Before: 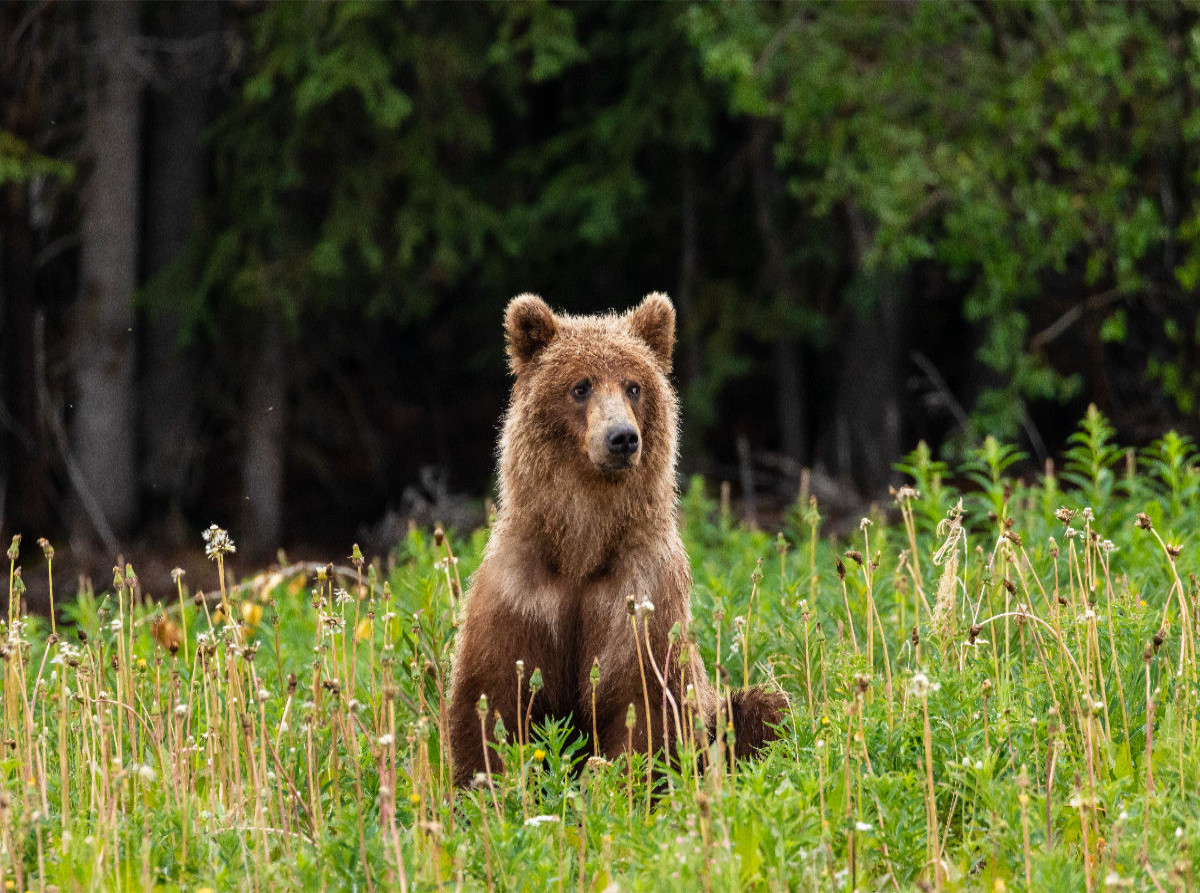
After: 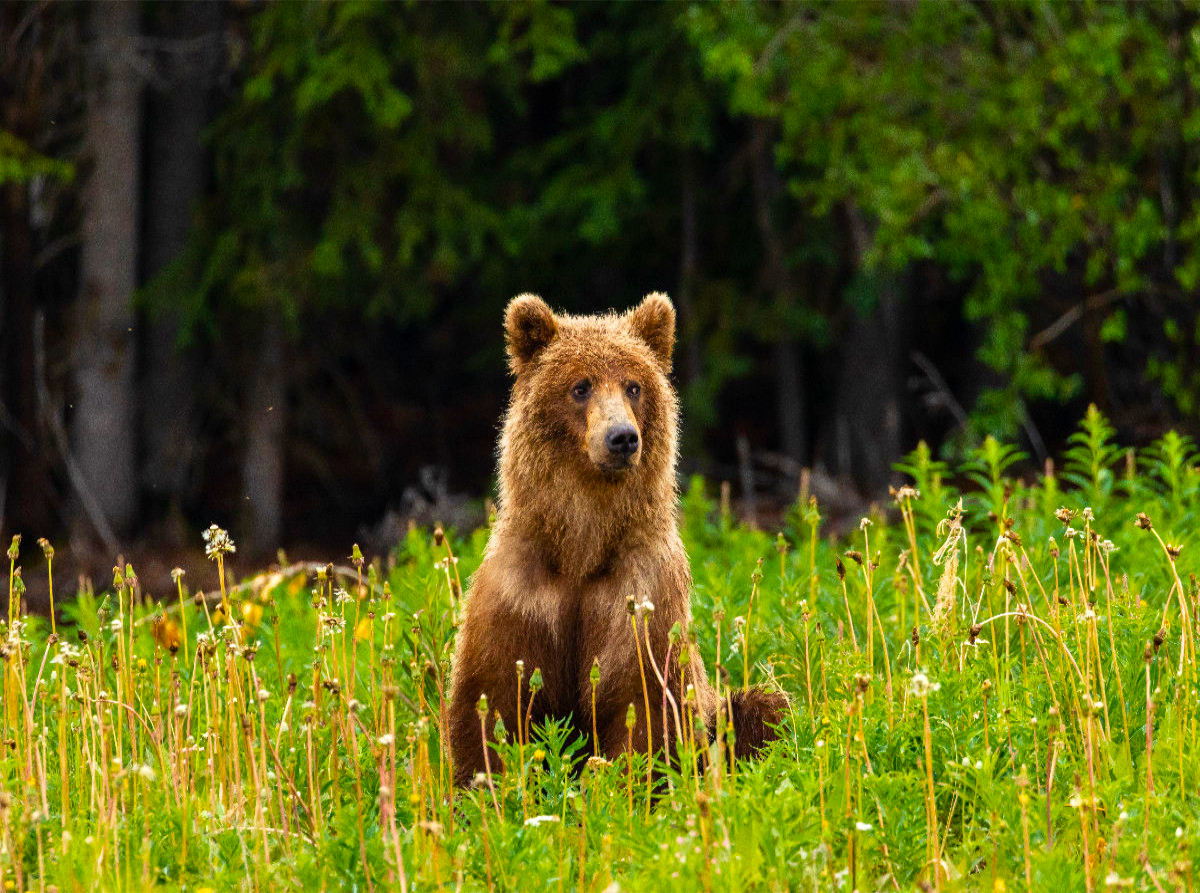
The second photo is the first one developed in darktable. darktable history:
velvia: on, module defaults
color balance rgb: highlights gain › luminance 7.626%, highlights gain › chroma 1.969%, highlights gain › hue 92.59°, linear chroma grading › global chroma 15.113%, perceptual saturation grading › global saturation 25.047%
